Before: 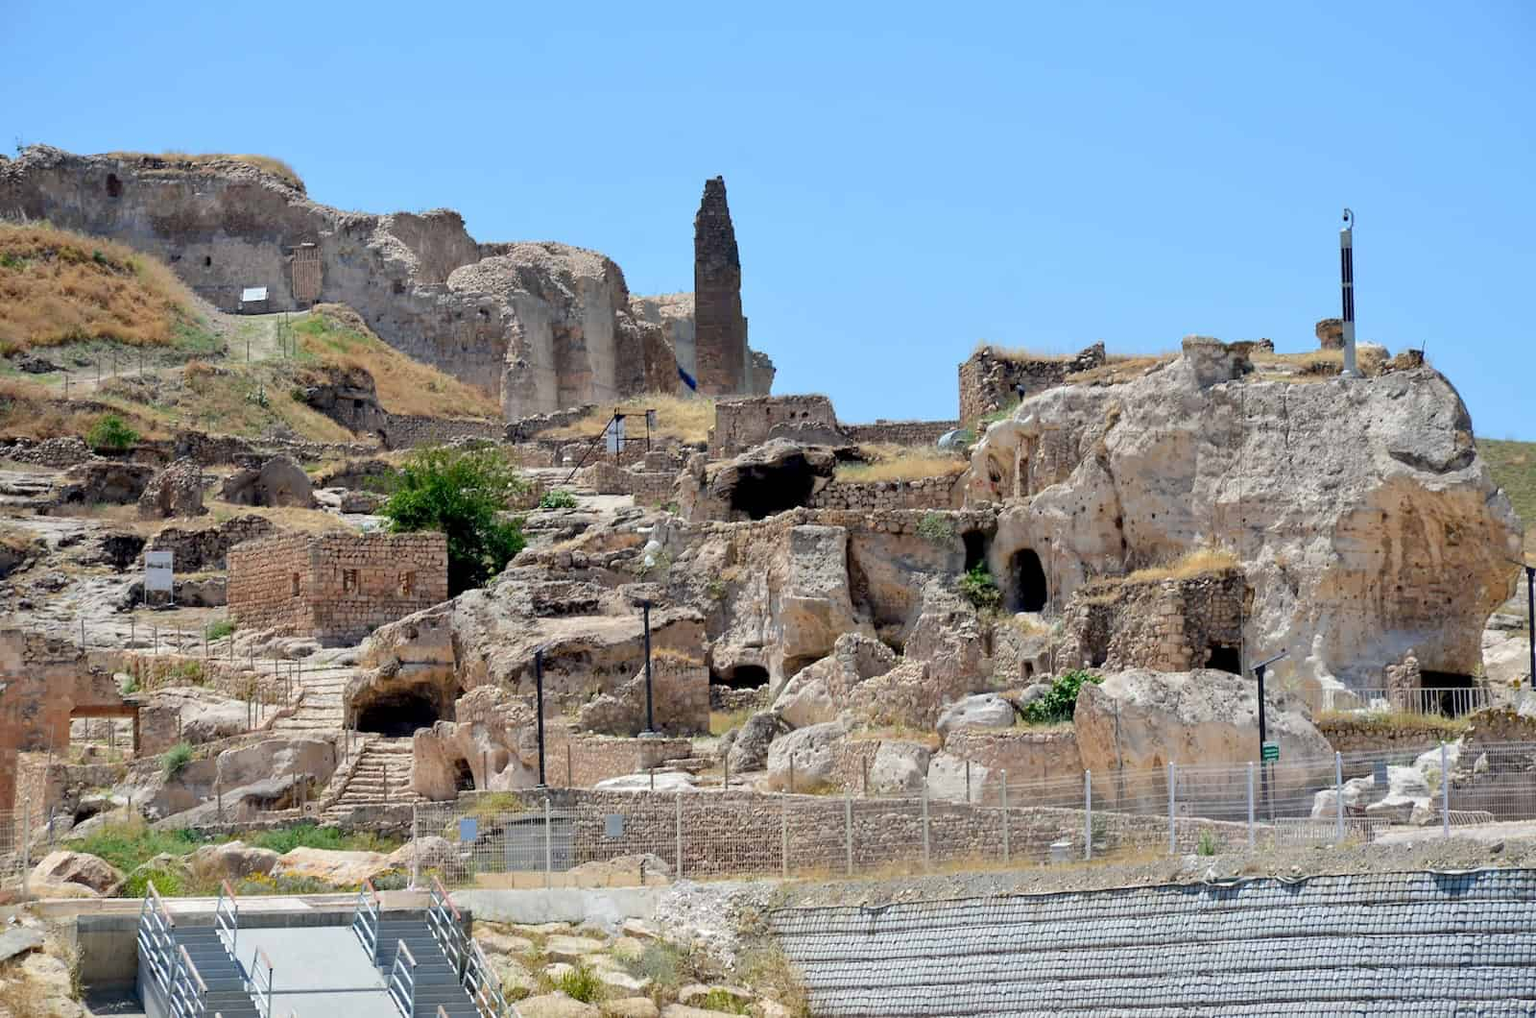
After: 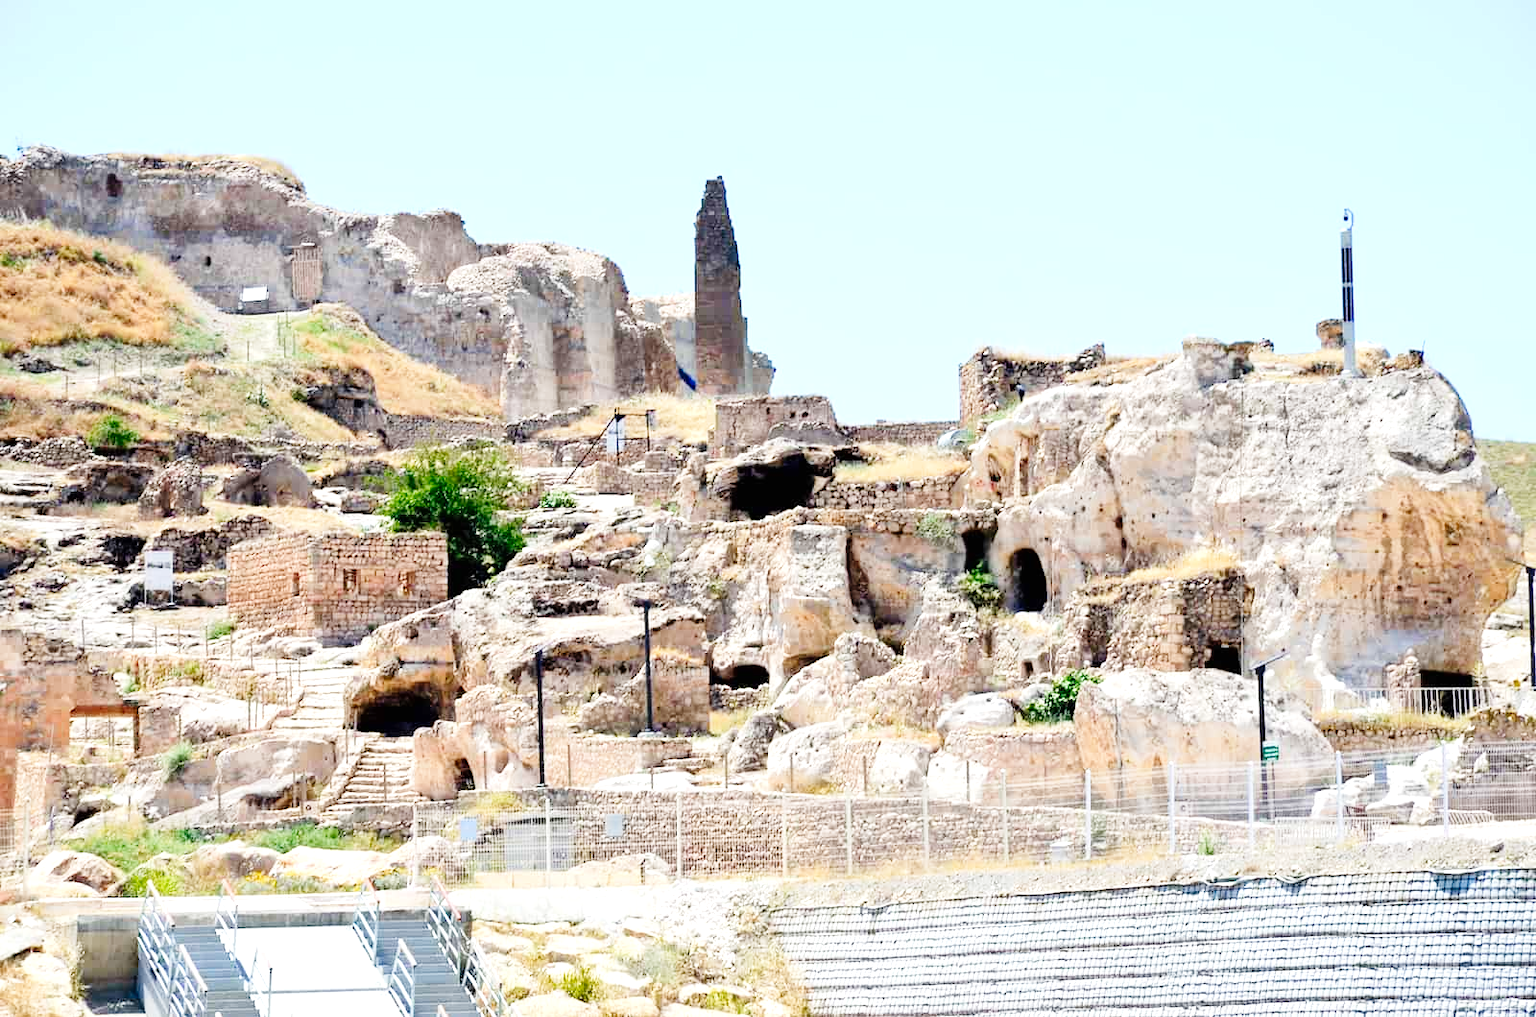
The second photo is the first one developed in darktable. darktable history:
tone curve: curves: ch0 [(0, 0) (0.136, 0.084) (0.346, 0.366) (0.489, 0.559) (0.66, 0.748) (0.849, 0.902) (1, 0.974)]; ch1 [(0, 0) (0.353, 0.344) (0.45, 0.46) (0.498, 0.498) (0.521, 0.512) (0.563, 0.559) (0.592, 0.605) (0.641, 0.673) (1, 1)]; ch2 [(0, 0) (0.333, 0.346) (0.375, 0.375) (0.424, 0.43) (0.476, 0.492) (0.502, 0.502) (0.524, 0.531) (0.579, 0.61) (0.612, 0.644) (0.641, 0.722) (1, 1)], preserve colors none
exposure: black level correction 0, exposure 1.102 EV, compensate exposure bias true, compensate highlight preservation false
